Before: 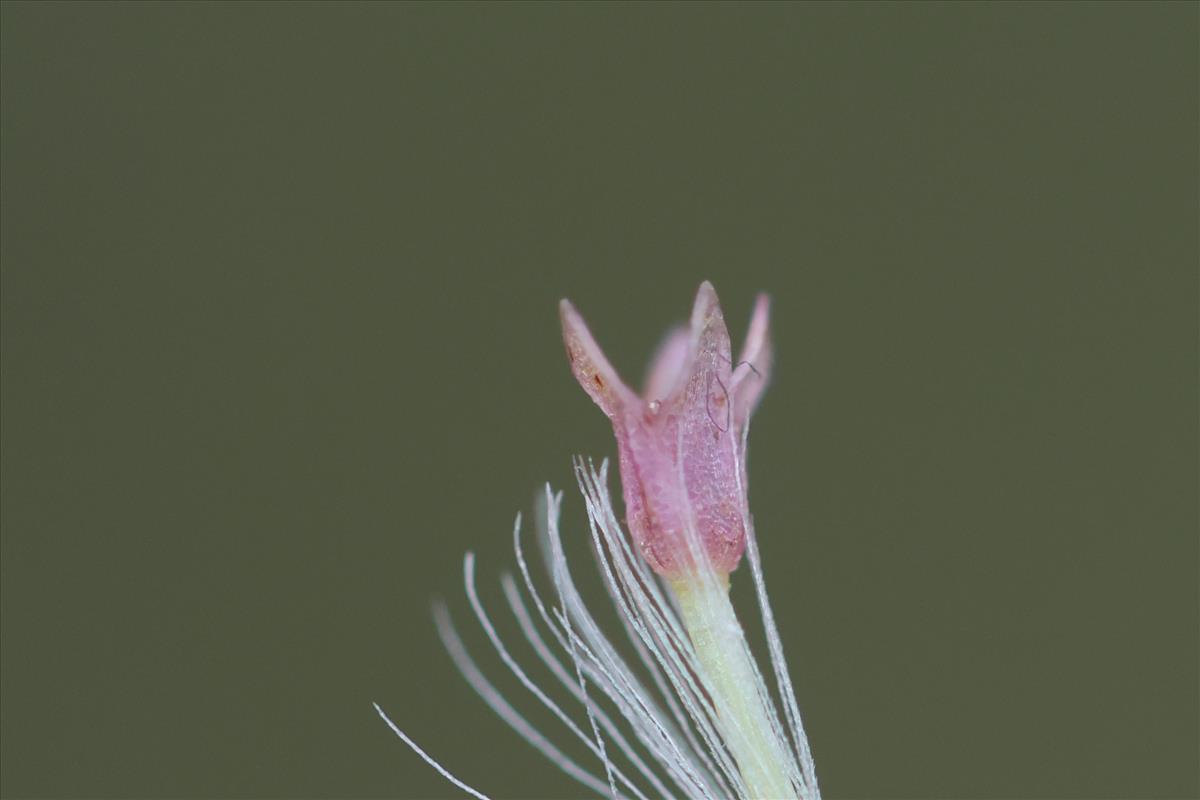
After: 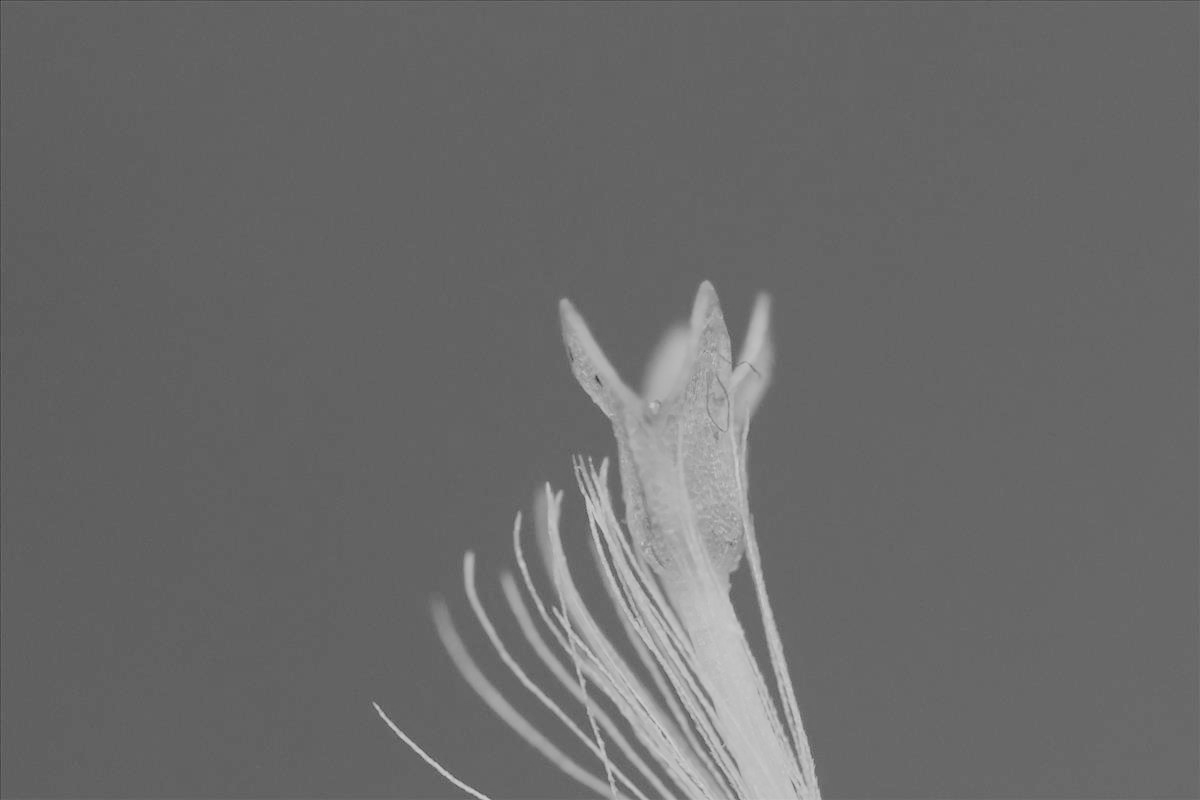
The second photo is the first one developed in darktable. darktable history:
color calibration: output gray [0.267, 0.423, 0.261, 0], illuminant same as pipeline (D50), adaptation none (bypass)
filmic rgb: black relative exposure -7.65 EV, white relative exposure 4.56 EV, hardness 3.61
rgb levels: levels [[0.027, 0.429, 0.996], [0, 0.5, 1], [0, 0.5, 1]]
white balance: emerald 1
